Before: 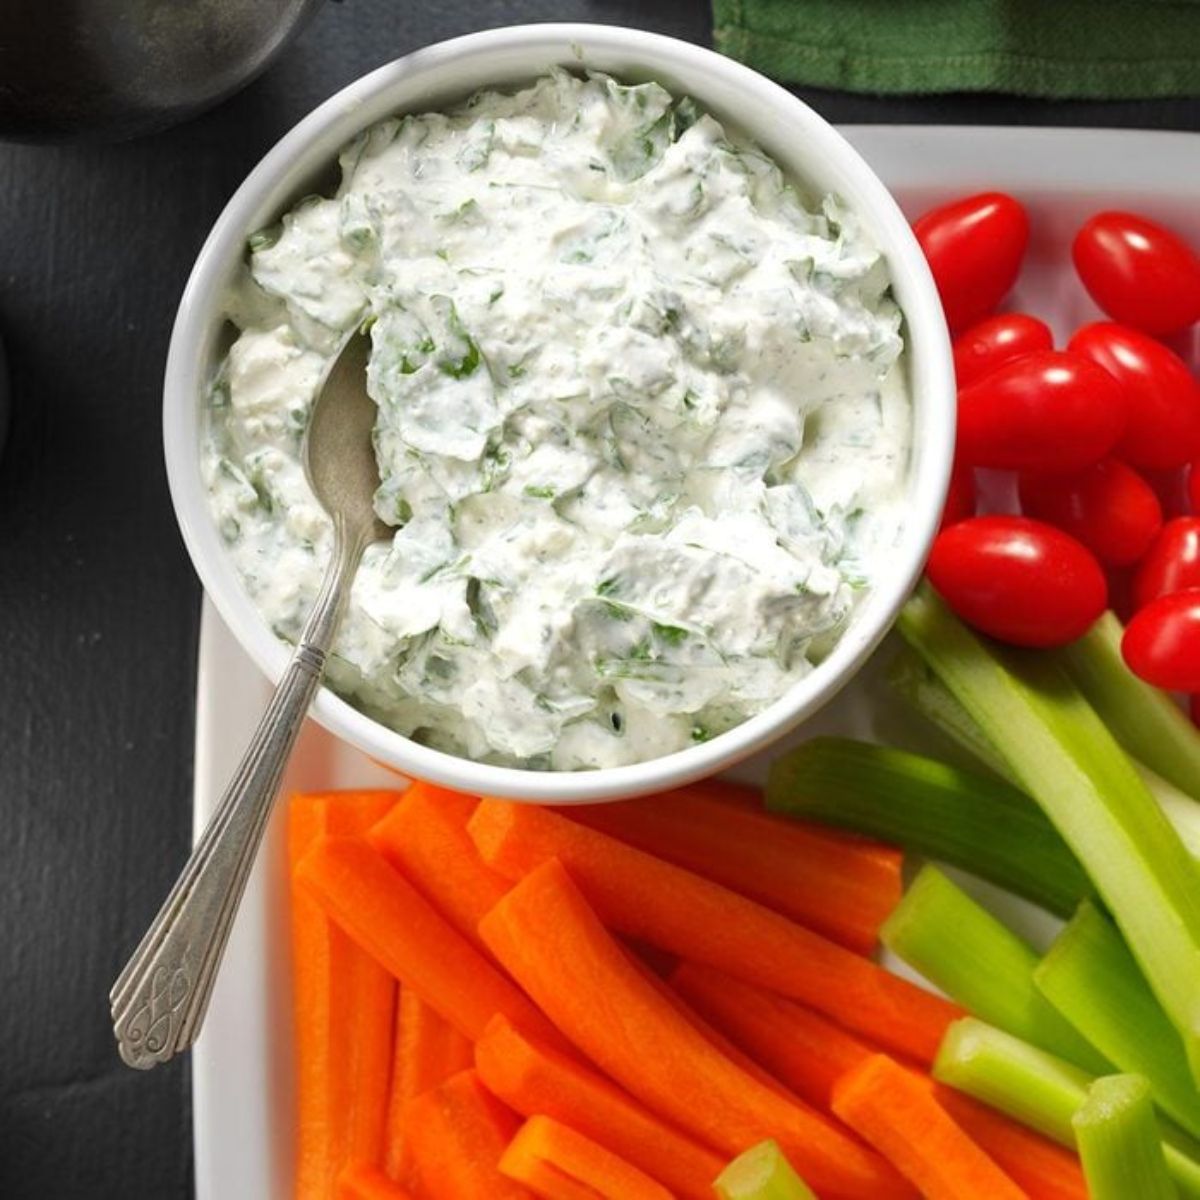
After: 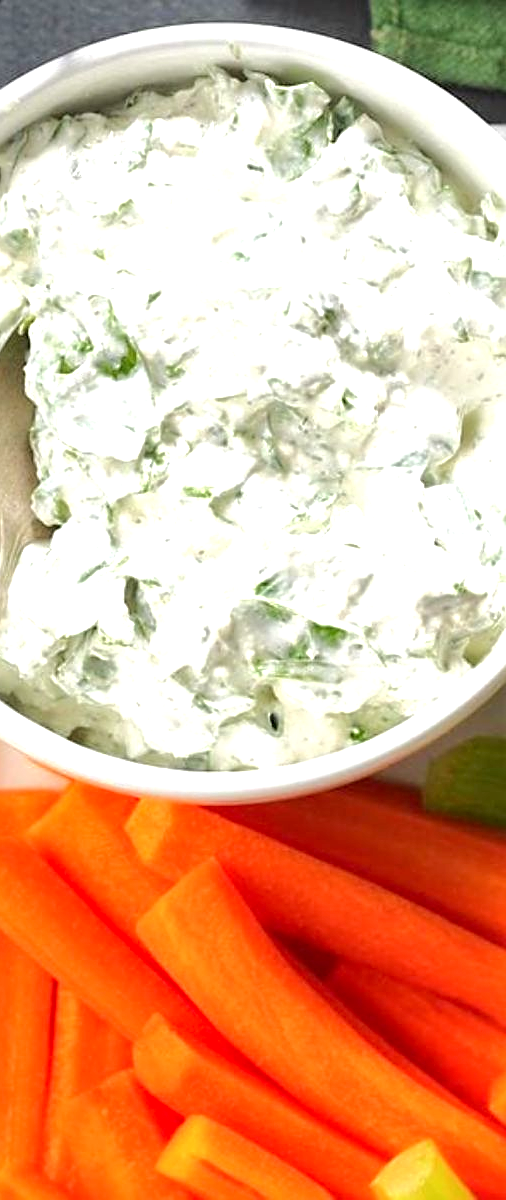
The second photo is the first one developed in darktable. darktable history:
sharpen: on, module defaults
exposure: exposure 0.77 EV, compensate highlight preservation false
crop: left 28.583%, right 29.231%
base curve: curves: ch0 [(0, 0) (0.262, 0.32) (0.722, 0.705) (1, 1)]
local contrast: mode bilateral grid, contrast 20, coarseness 50, detail 132%, midtone range 0.2
